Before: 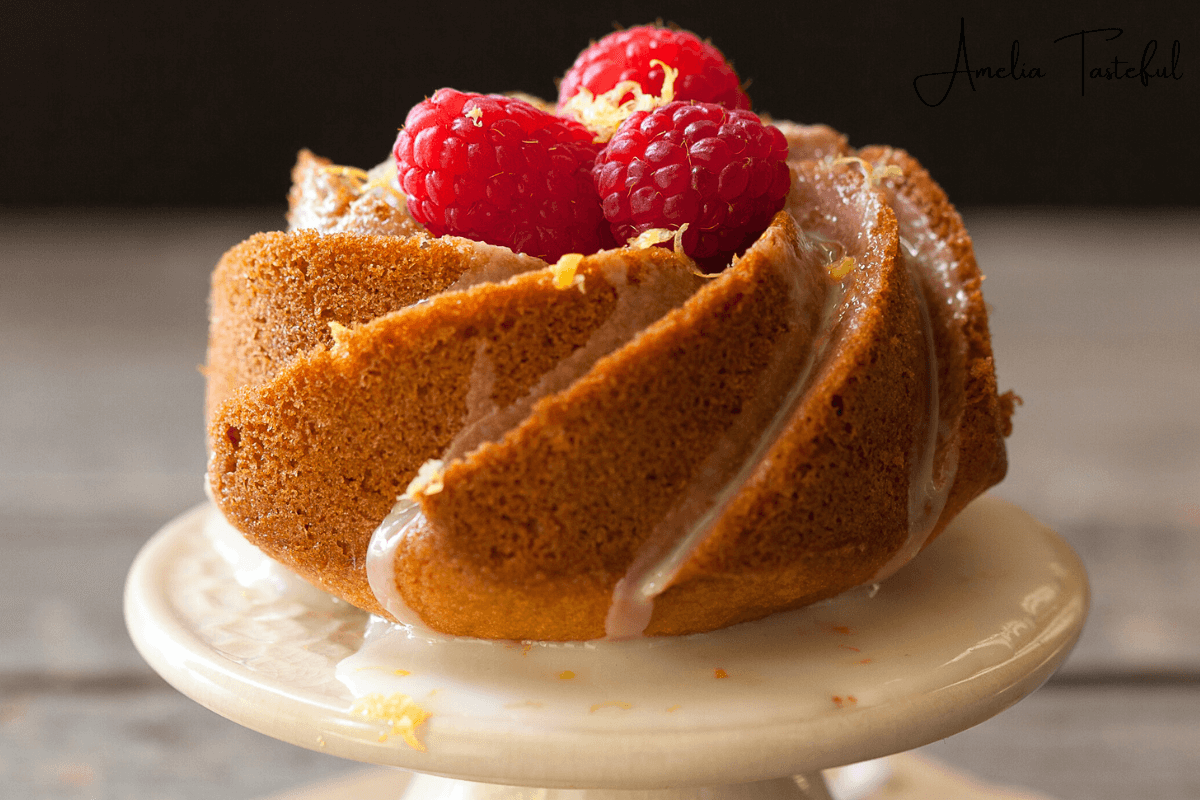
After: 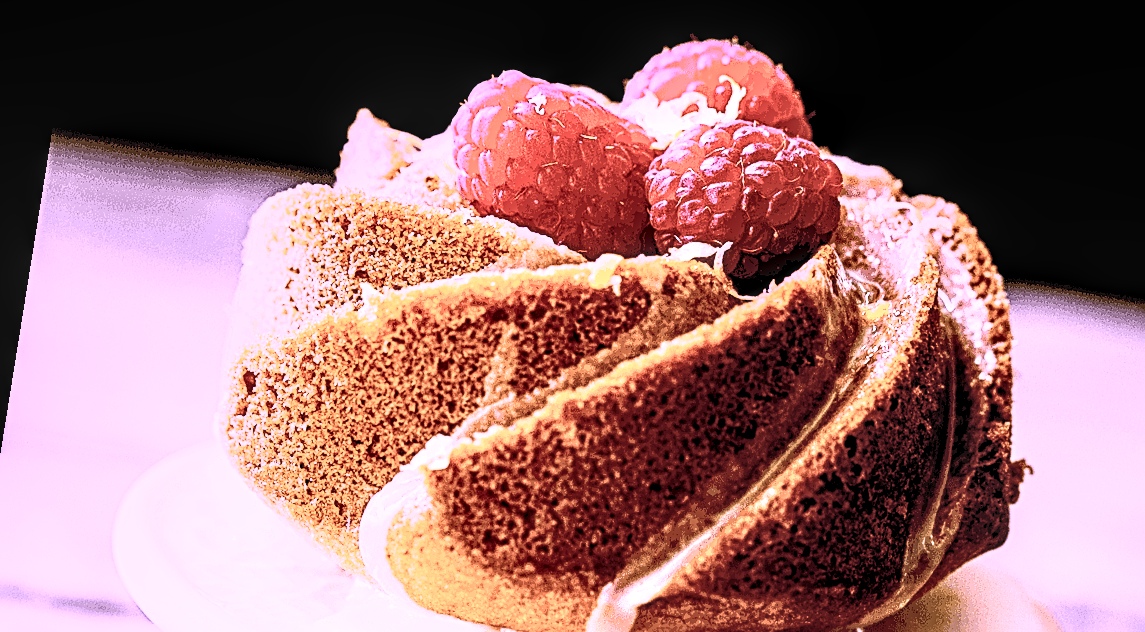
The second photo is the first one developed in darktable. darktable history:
crop: left 3.015%, top 8.969%, right 9.647%, bottom 26.457%
rotate and perspective: rotation 9.12°, automatic cropping off
contrast brightness saturation: contrast 0.57, brightness 0.57, saturation -0.34
sharpen: radius 3.025, amount 0.757
color balance rgb: linear chroma grading › global chroma 3.45%, perceptual saturation grading › global saturation 11.24%, perceptual brilliance grading › global brilliance 3.04%, global vibrance 2.8%
color calibration: illuminant custom, x 0.379, y 0.481, temperature 4443.07 K
local contrast: detail 160%
exposure: black level correction 0.035, exposure 0.9 EV, compensate highlight preservation false
